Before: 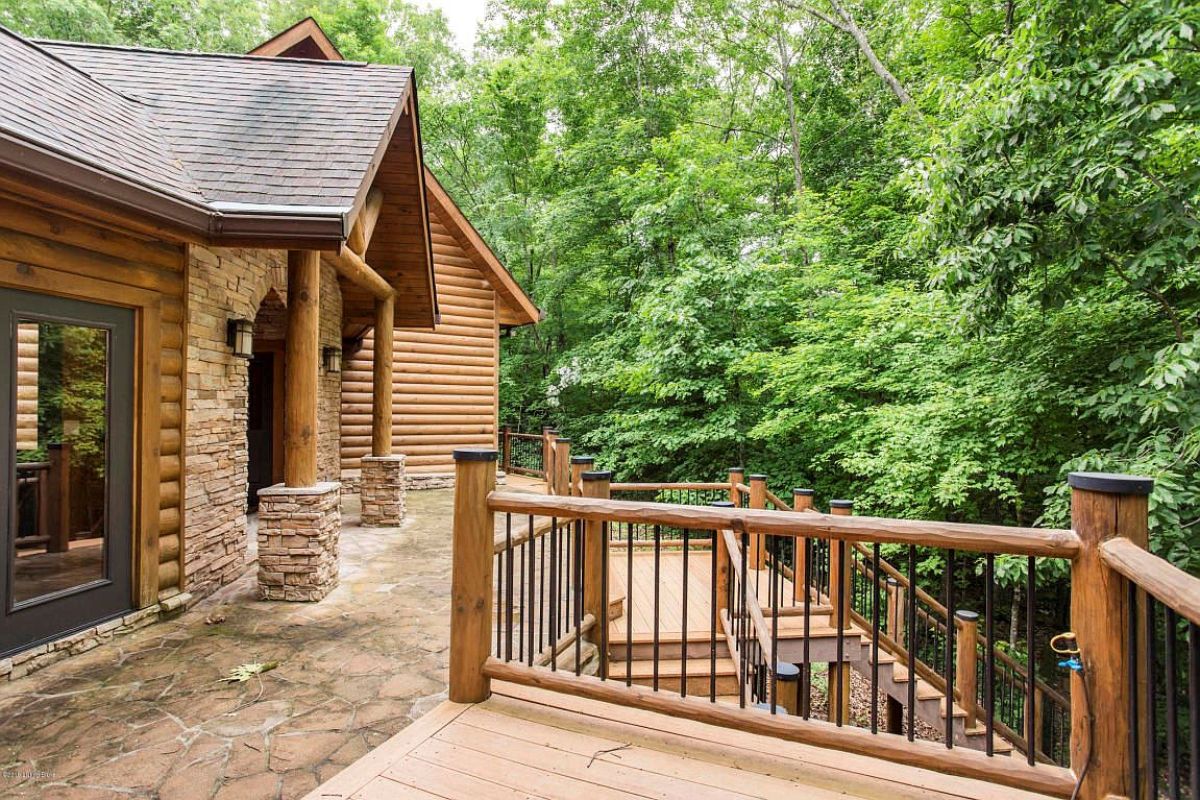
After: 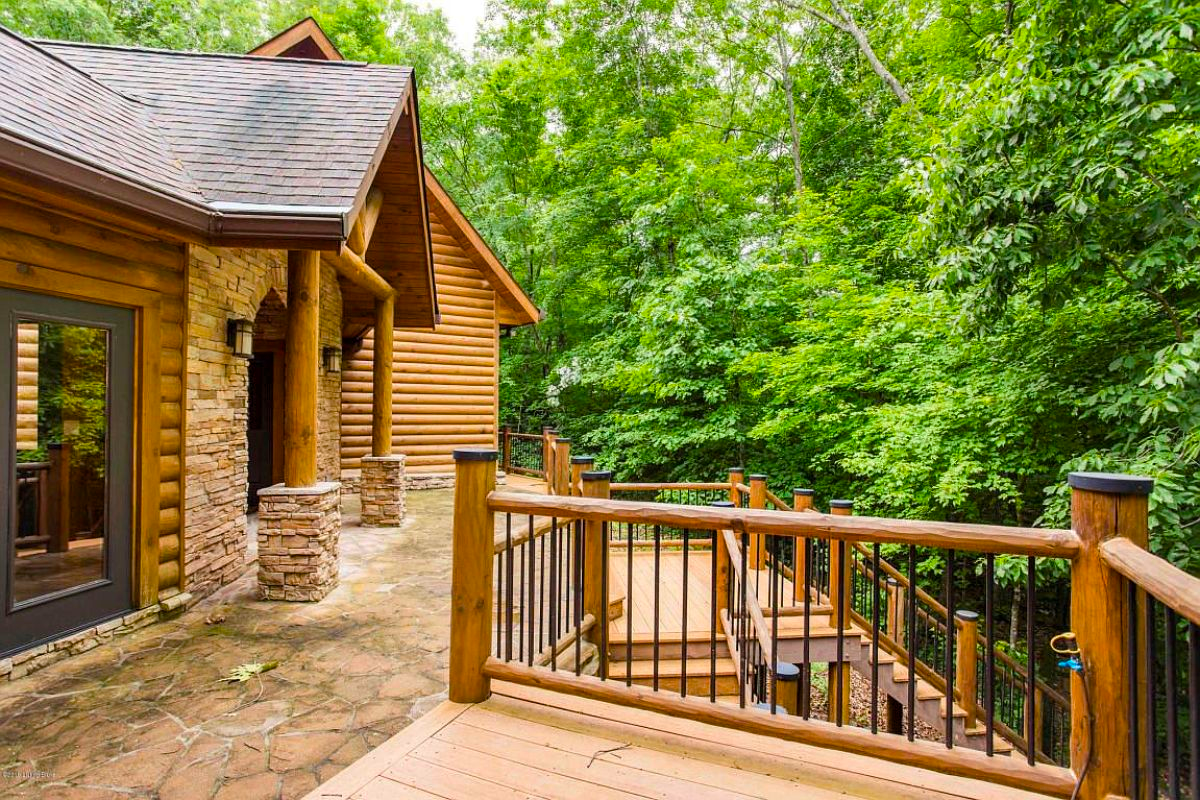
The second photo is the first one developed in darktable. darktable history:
color balance rgb: linear chroma grading › global chroma 10%, perceptual saturation grading › global saturation 30%, global vibrance 10%
rotate and perspective: crop left 0, crop top 0
